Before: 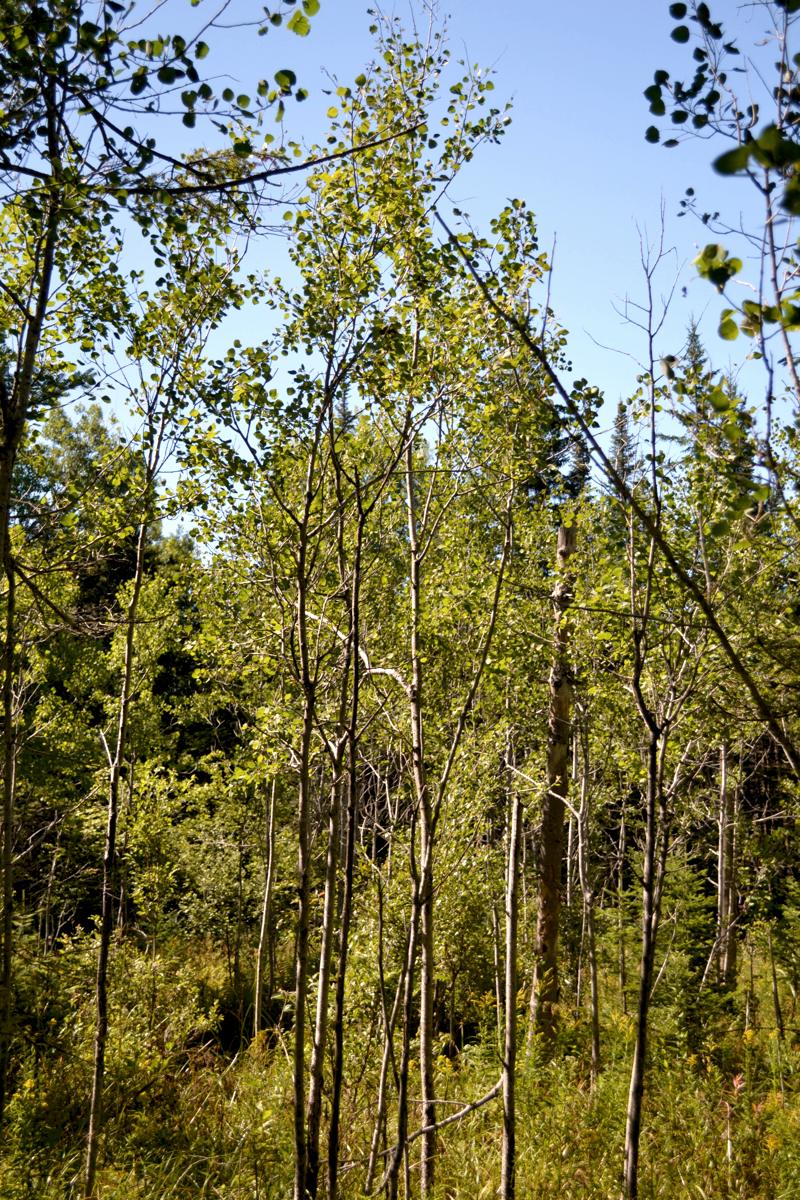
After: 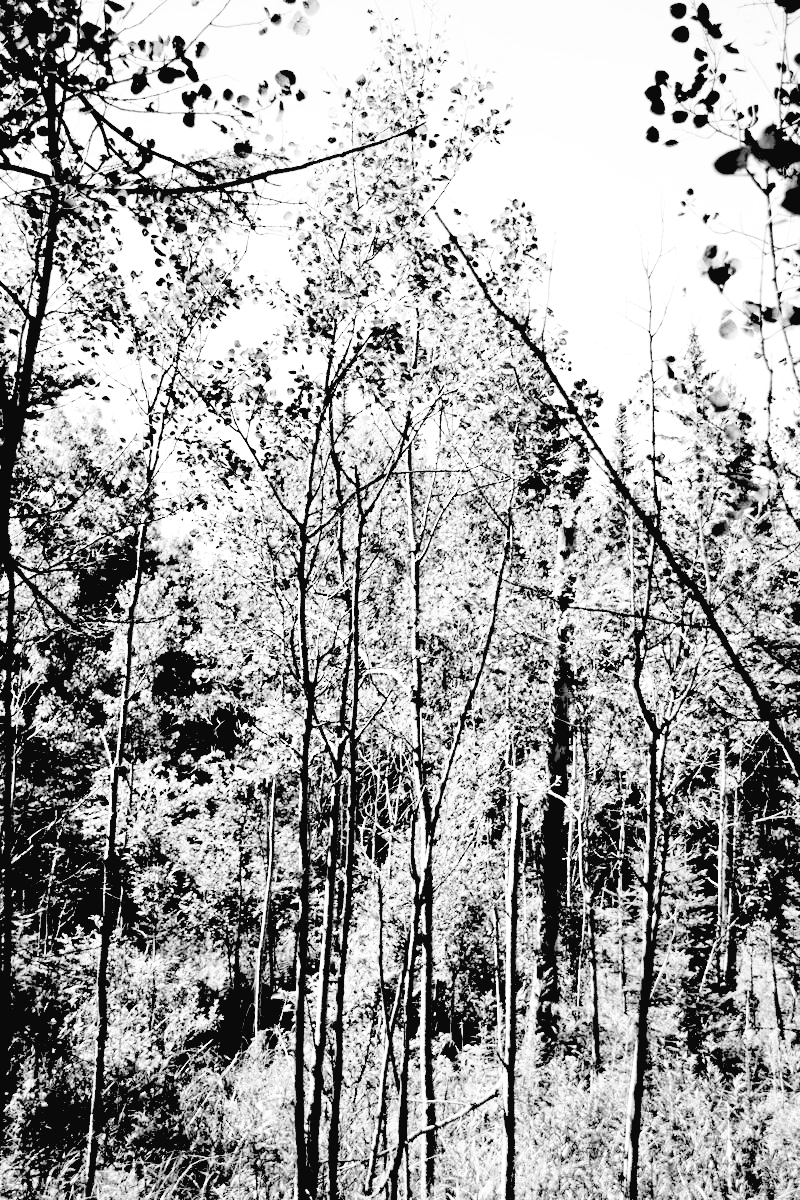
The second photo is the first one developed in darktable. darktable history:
base curve: curves: ch0 [(0, 0.003) (0.001, 0.002) (0.006, 0.004) (0.02, 0.022) (0.048, 0.086) (0.094, 0.234) (0.162, 0.431) (0.258, 0.629) (0.385, 0.8) (0.548, 0.918) (0.751, 0.988) (1, 1)], preserve colors none
tone equalizer: -8 EV -0.417 EV, -7 EV -0.389 EV, -6 EV -0.333 EV, -5 EV -0.222 EV, -3 EV 0.222 EV, -2 EV 0.333 EV, -1 EV 0.389 EV, +0 EV 0.417 EV, edges refinement/feathering 500, mask exposure compensation -1.57 EV, preserve details no
rgb levels: levels [[0.027, 0.429, 0.996], [0, 0.5, 1], [0, 0.5, 1]]
velvia: strength 30%
monochrome: a 32, b 64, size 2.3, highlights 1
